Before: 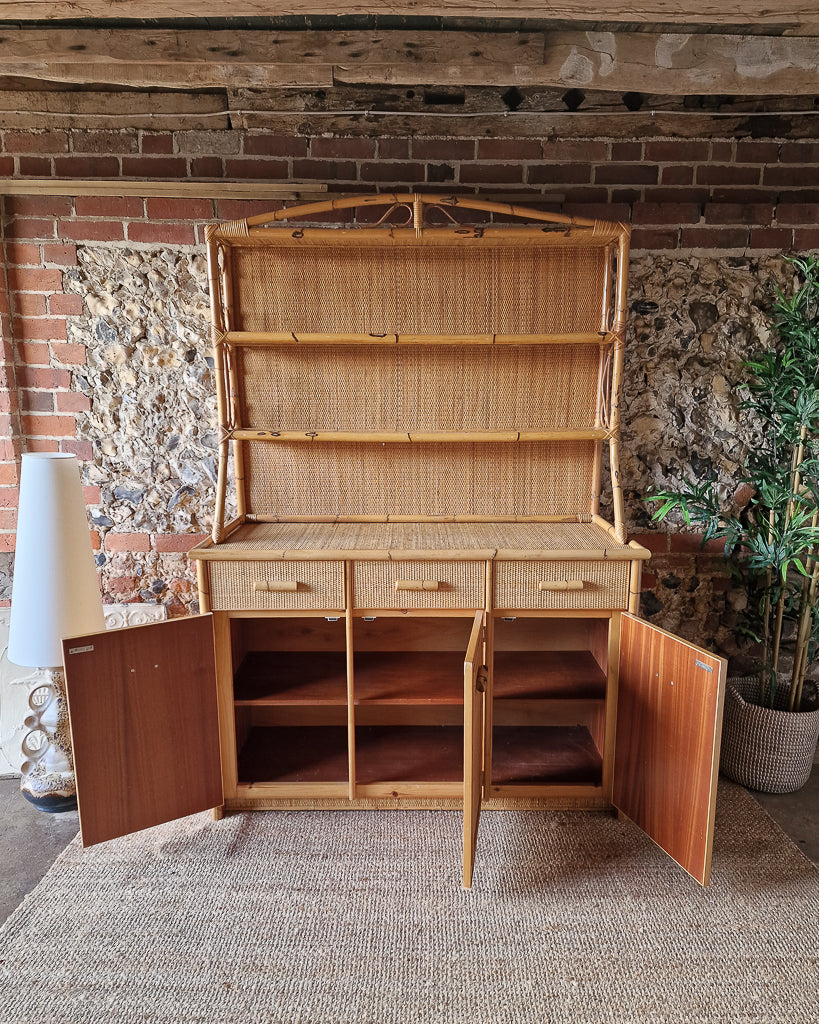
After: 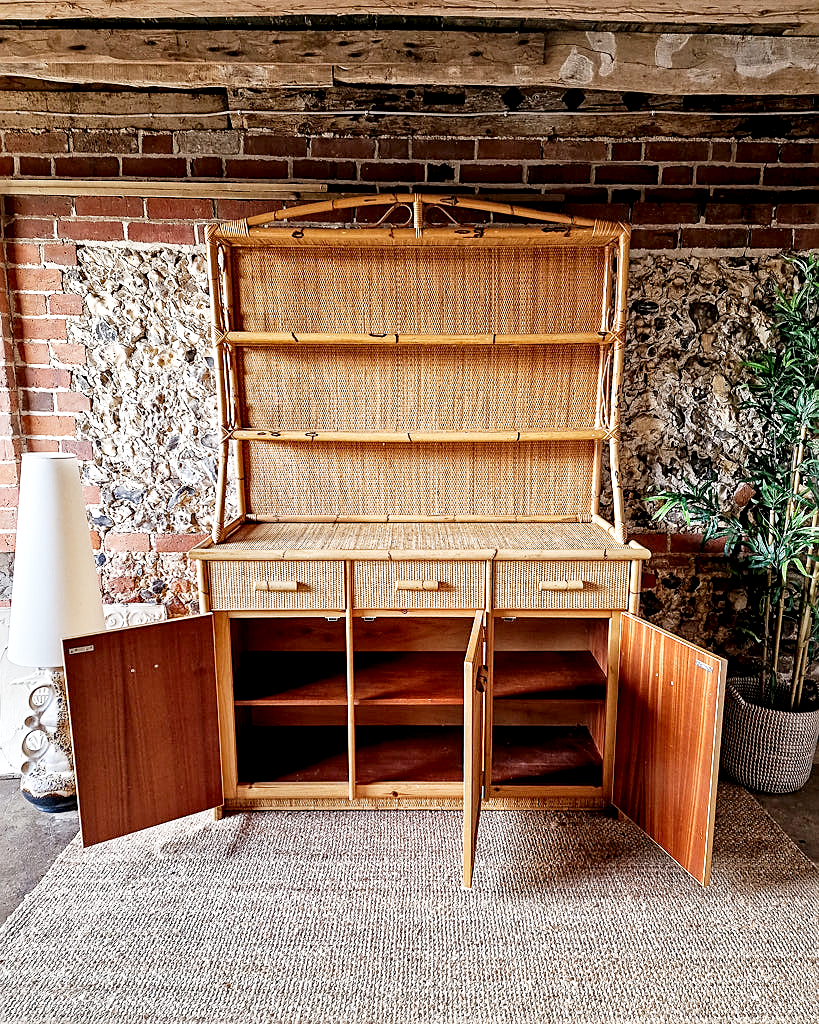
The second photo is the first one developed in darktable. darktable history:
sharpen: on, module defaults
filmic rgb: middle gray luminance 12.74%, black relative exposure -10.13 EV, white relative exposure 3.47 EV, threshold 6 EV, target black luminance 0%, hardness 5.74, latitude 44.69%, contrast 1.221, highlights saturation mix 5%, shadows ↔ highlights balance 26.78%, add noise in highlights 0, preserve chrominance no, color science v3 (2019), use custom middle-gray values true, iterations of high-quality reconstruction 0, contrast in highlights soft, enable highlight reconstruction true
local contrast: detail 135%, midtone range 0.75
